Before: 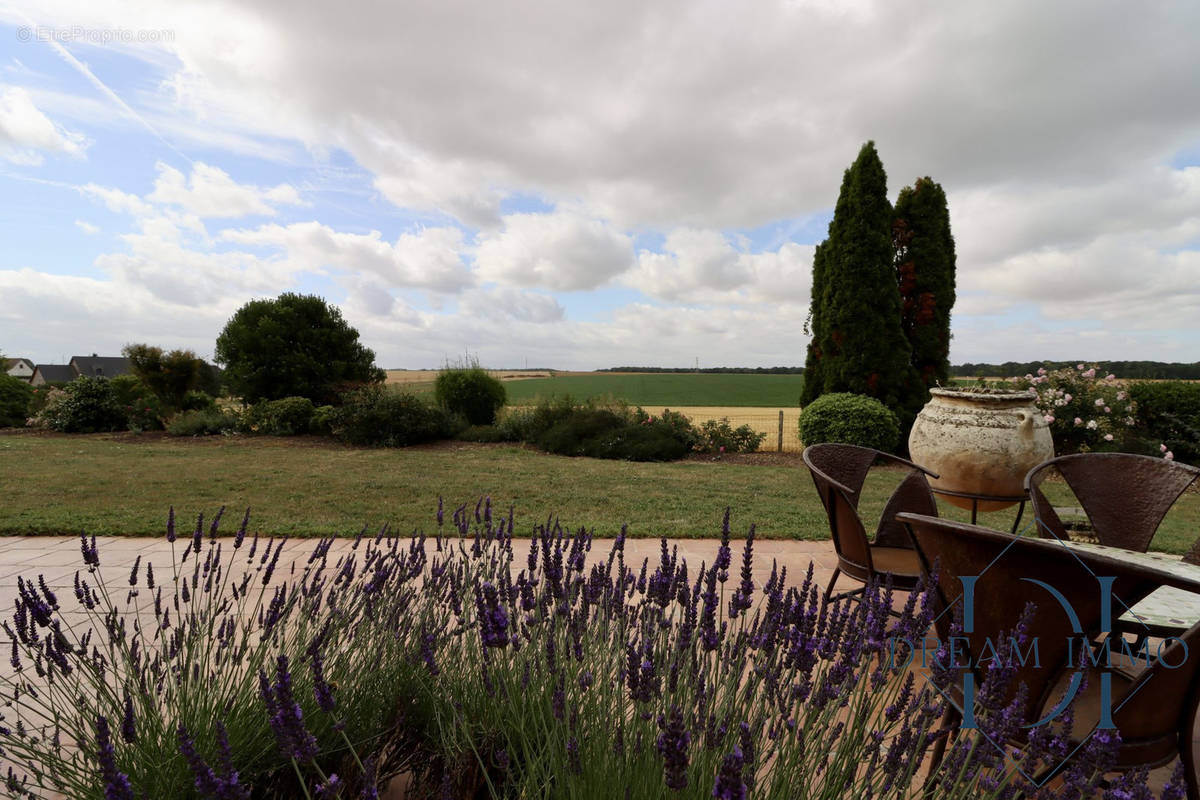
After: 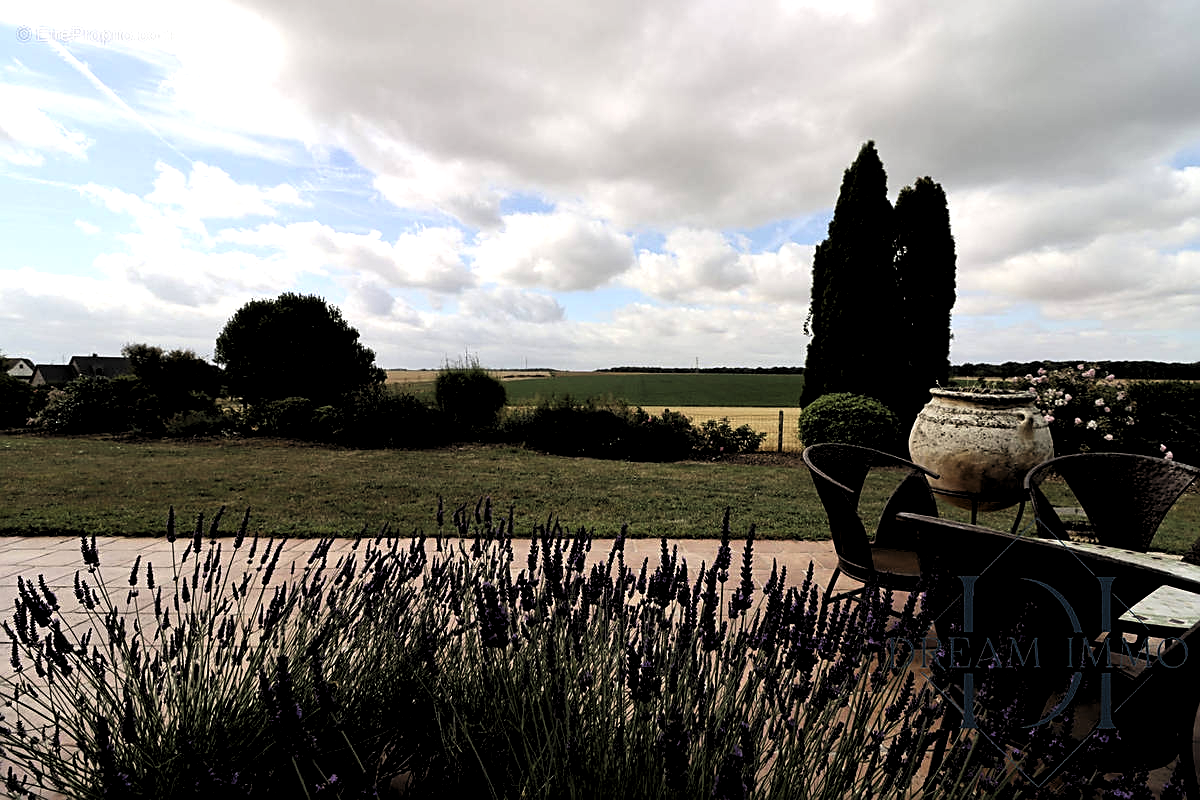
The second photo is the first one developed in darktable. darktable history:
levels: levels [0.182, 0.542, 0.902]
sharpen: on, module defaults
